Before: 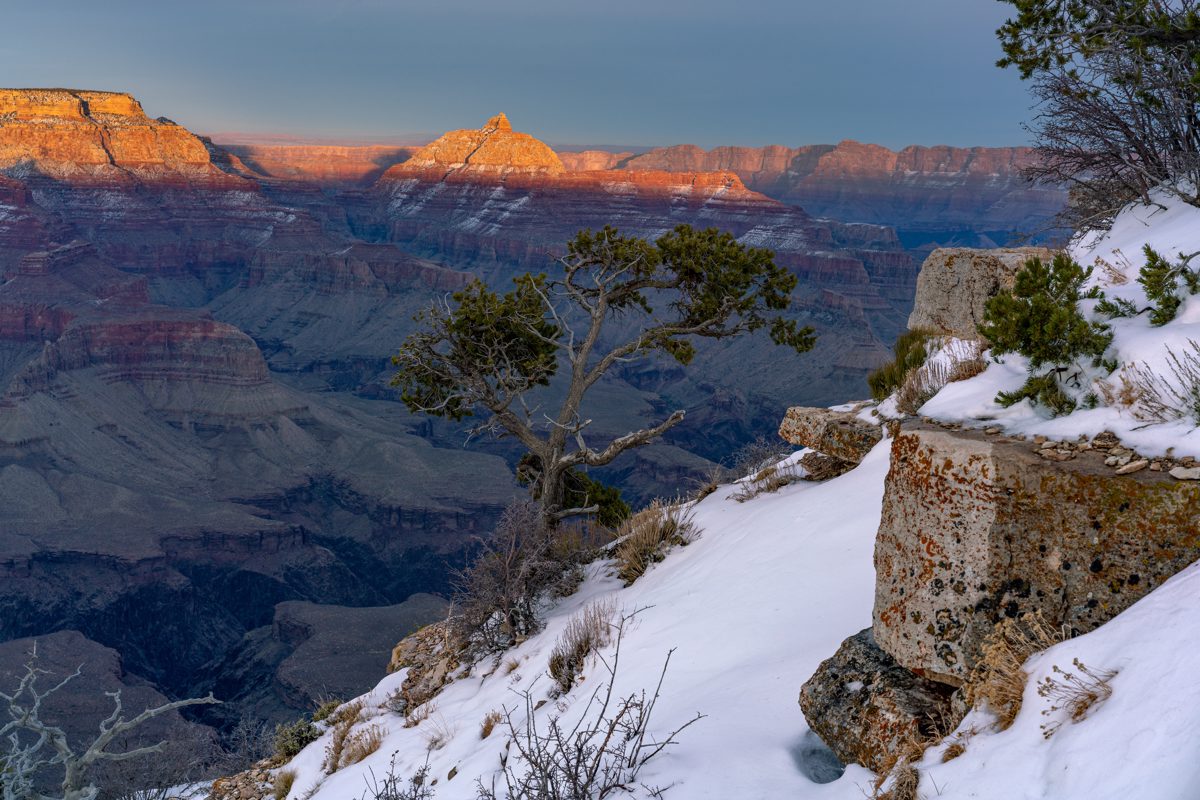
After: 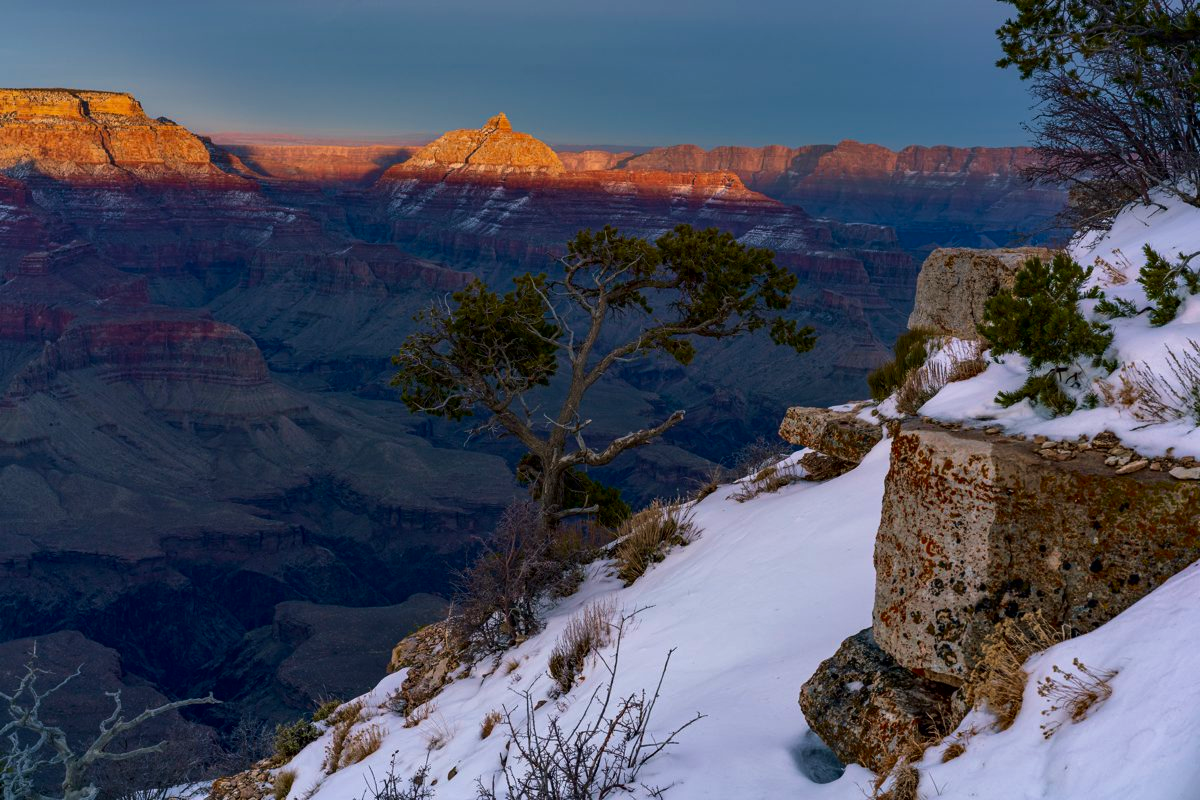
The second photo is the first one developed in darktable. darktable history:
contrast brightness saturation: contrast 0.068, brightness -0.128, saturation 0.051
shadows and highlights: shadows -20.62, white point adjustment -1.81, highlights -34.95
velvia: strength 30.23%
